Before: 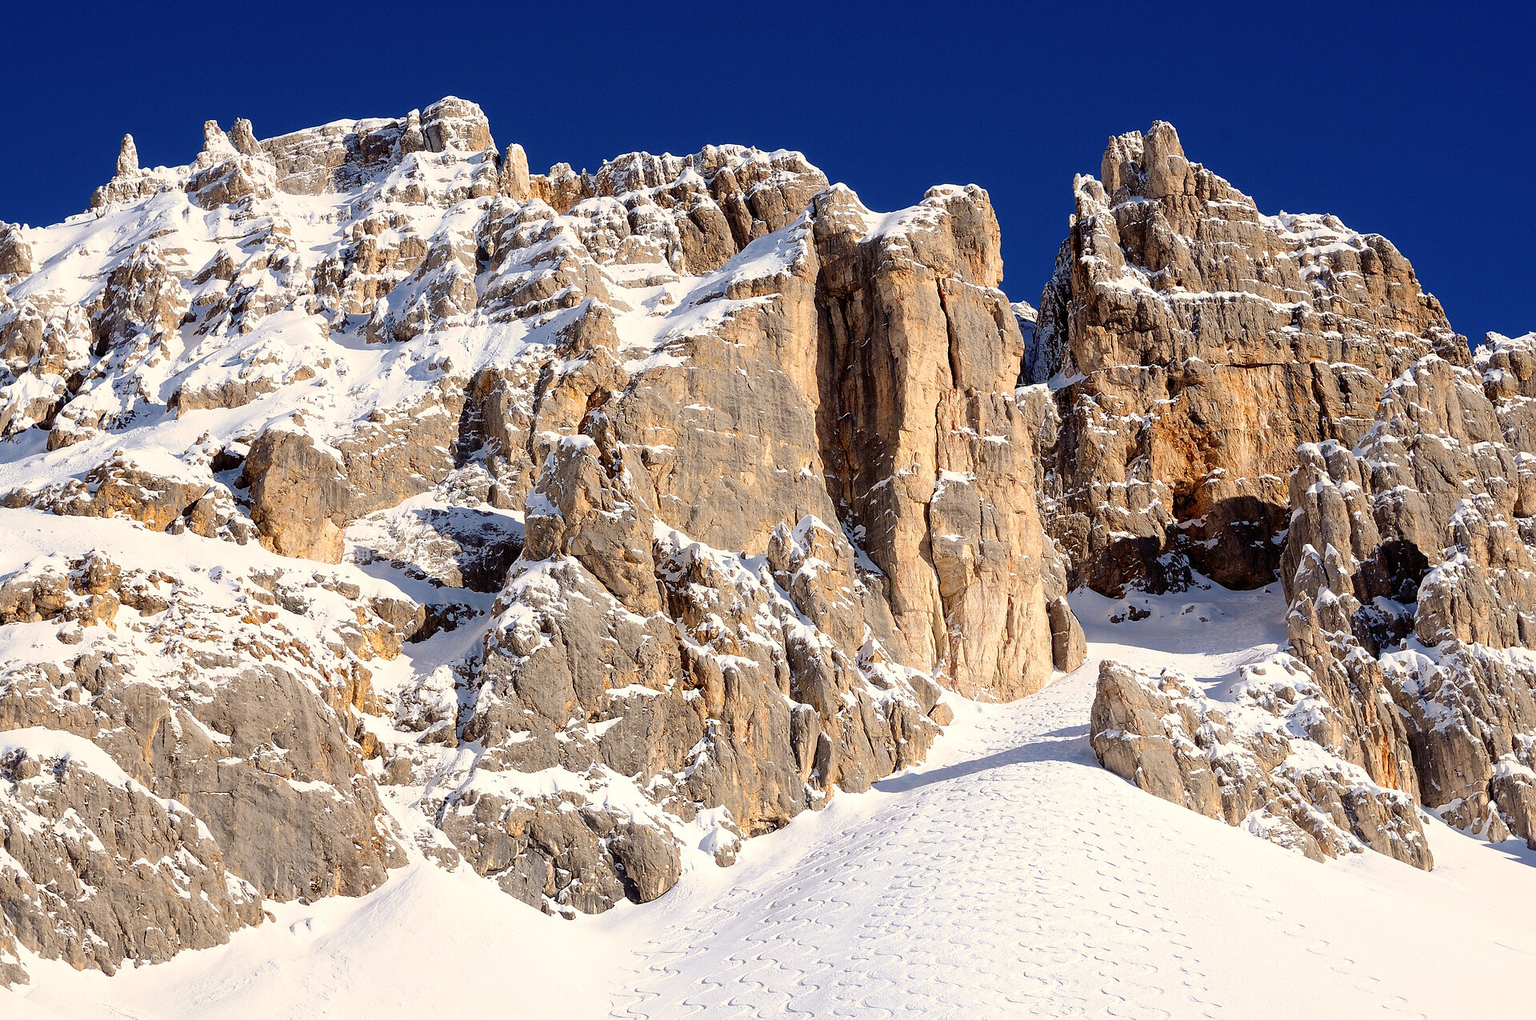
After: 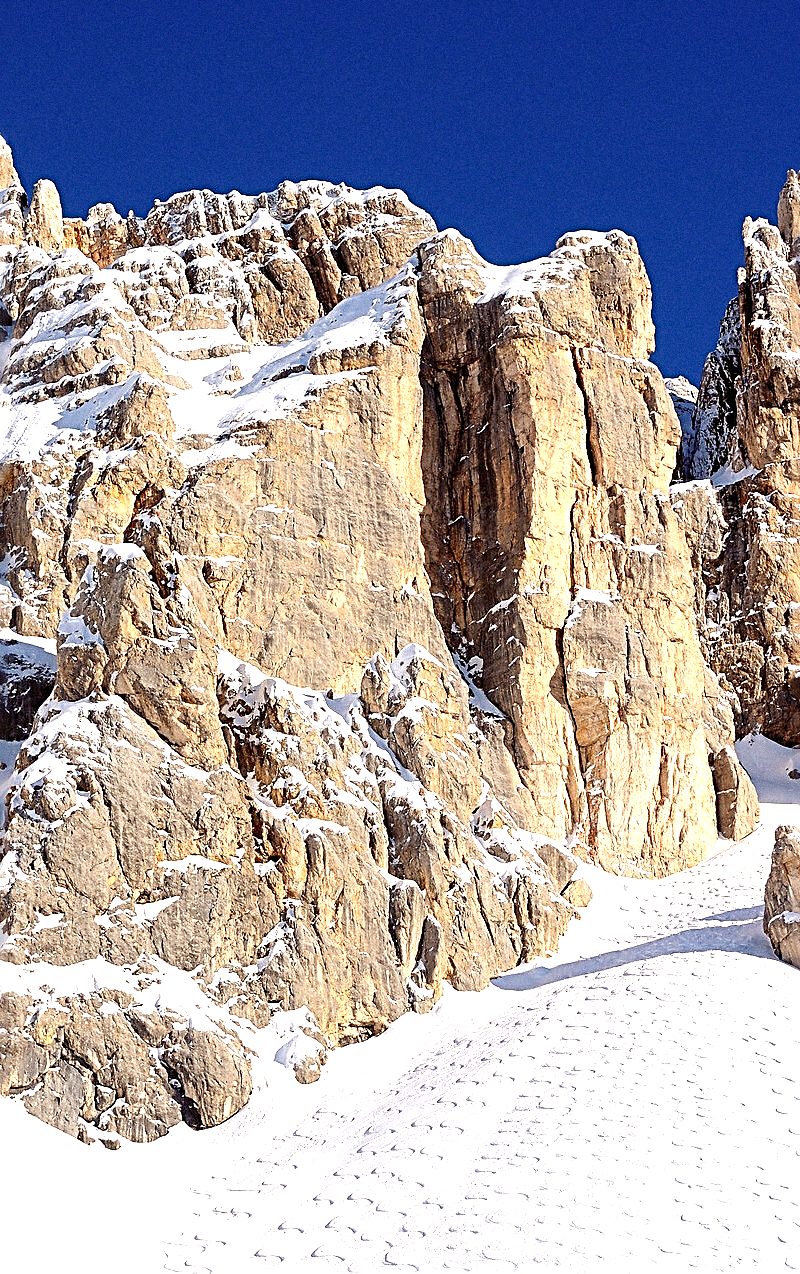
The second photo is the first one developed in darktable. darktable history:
crop: left 31.229%, right 27.105%
white balance: emerald 1
exposure: black level correction 0, exposure 0.7 EV, compensate exposure bias true, compensate highlight preservation false
sharpen: radius 3.025, amount 0.757
grain: coarseness 0.47 ISO
